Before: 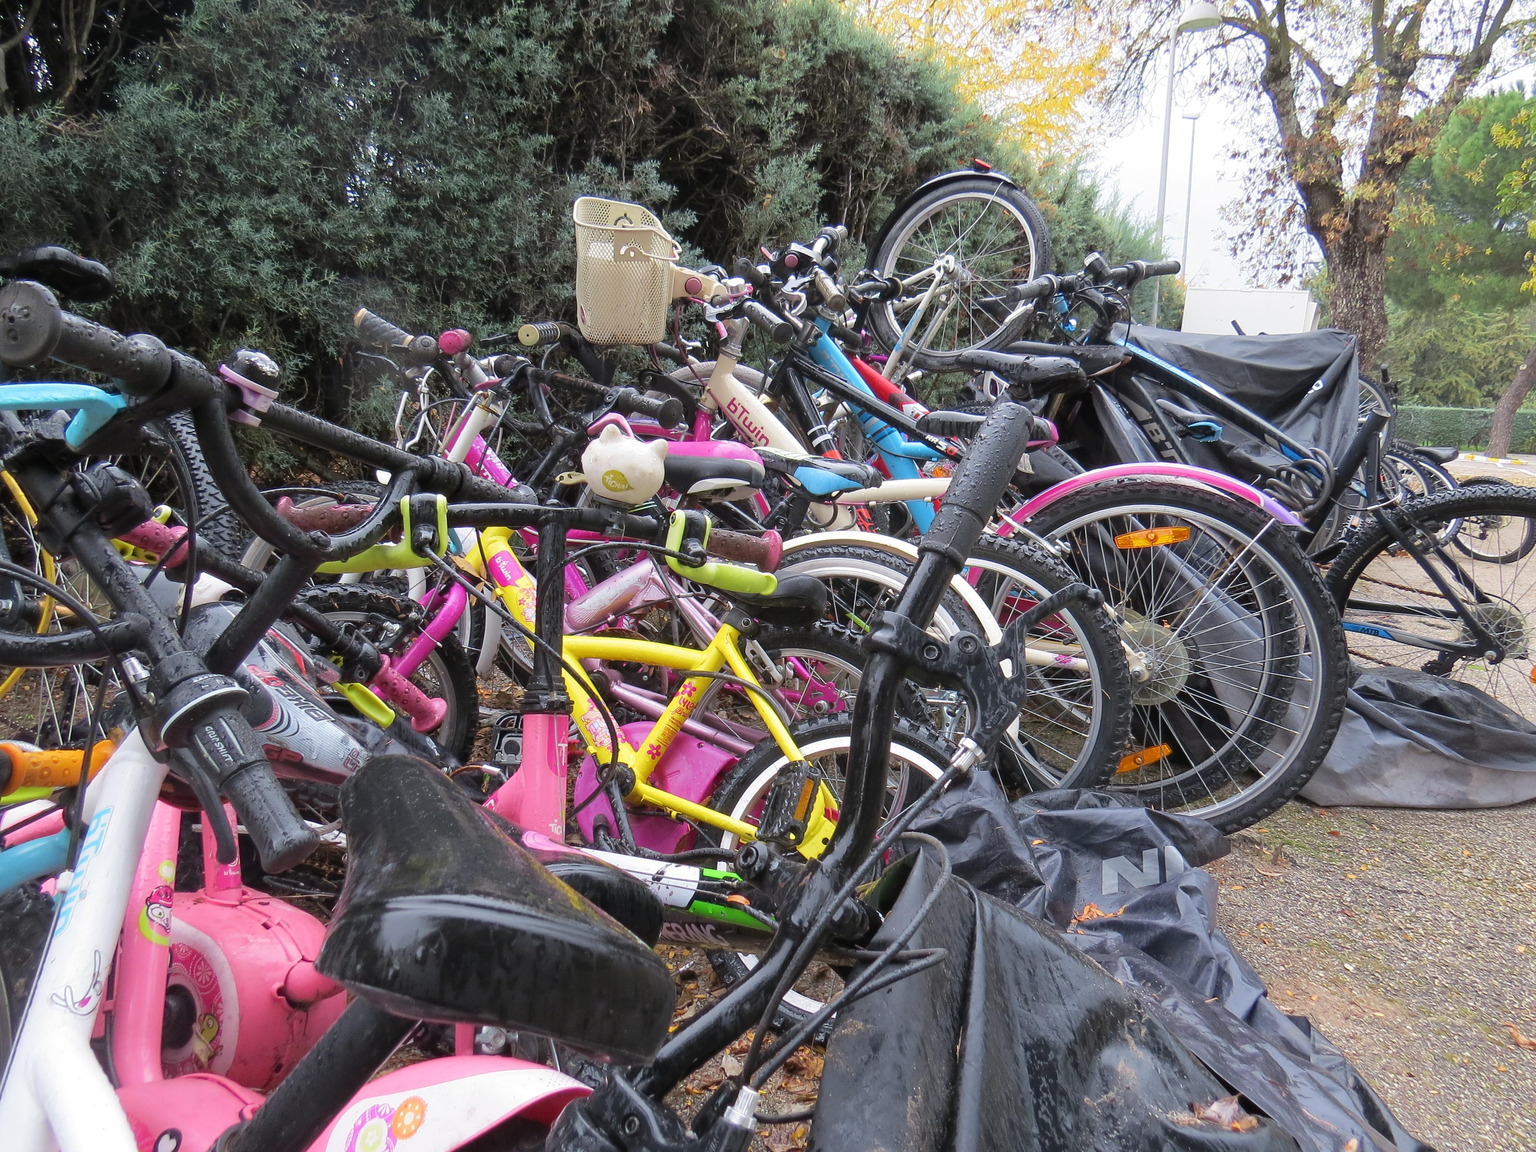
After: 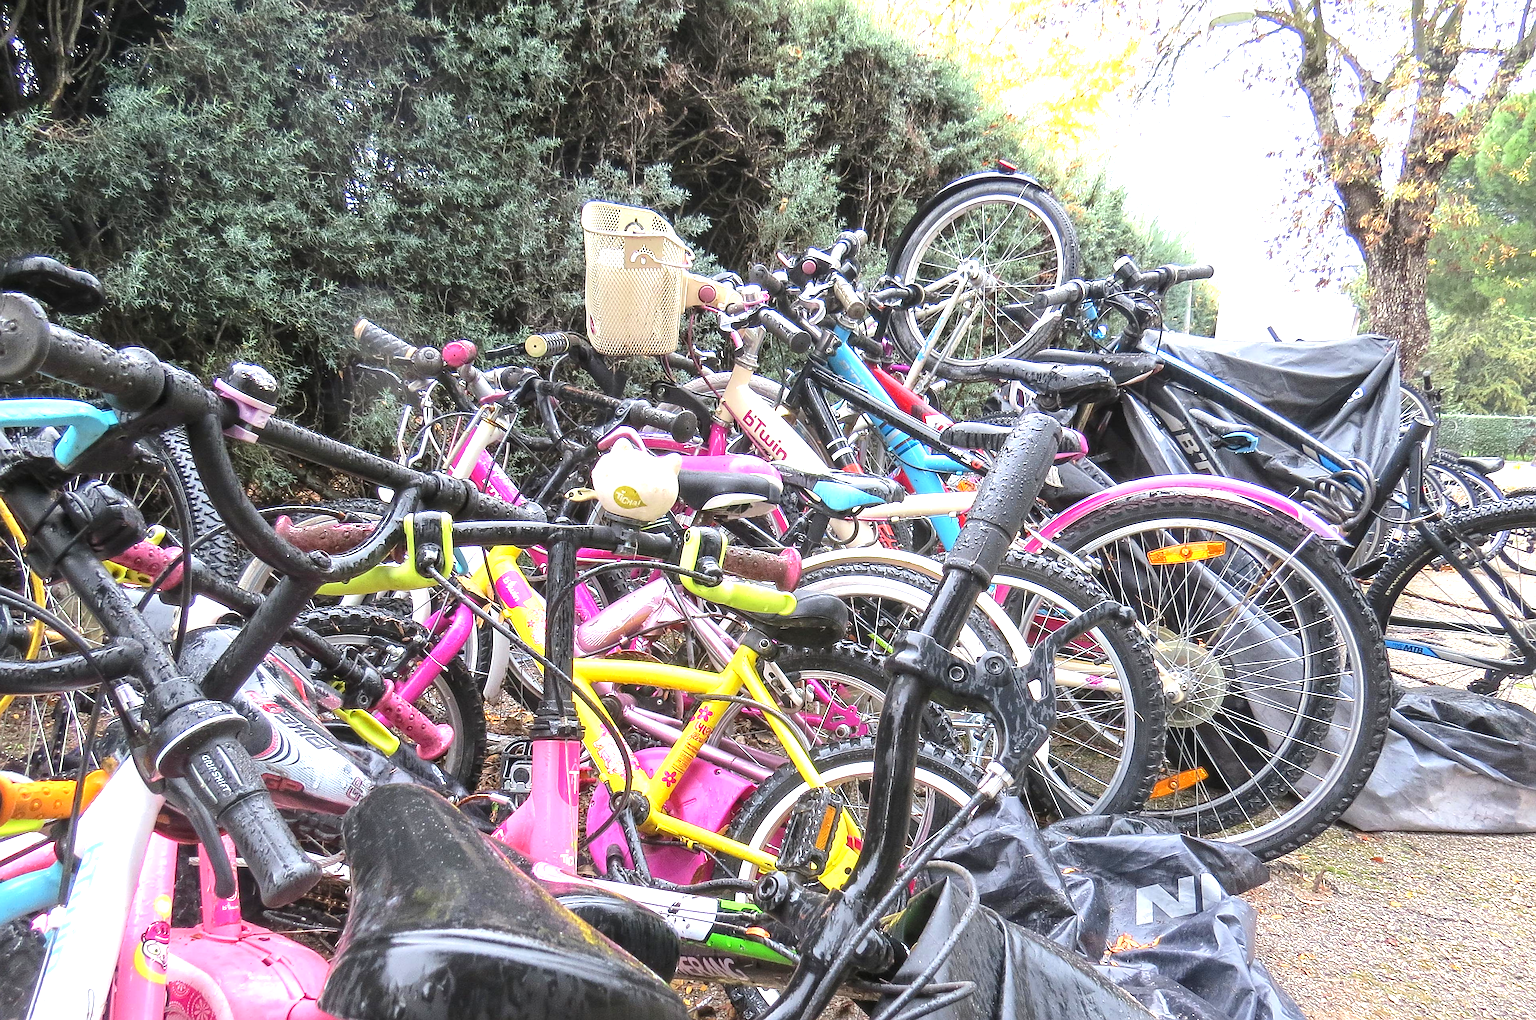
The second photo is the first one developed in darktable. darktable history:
crop and rotate: angle 0.341°, left 0.423%, right 2.714%, bottom 14.128%
local contrast: on, module defaults
exposure: black level correction 0, exposure 1.101 EV, compensate highlight preservation false
sharpen: on, module defaults
